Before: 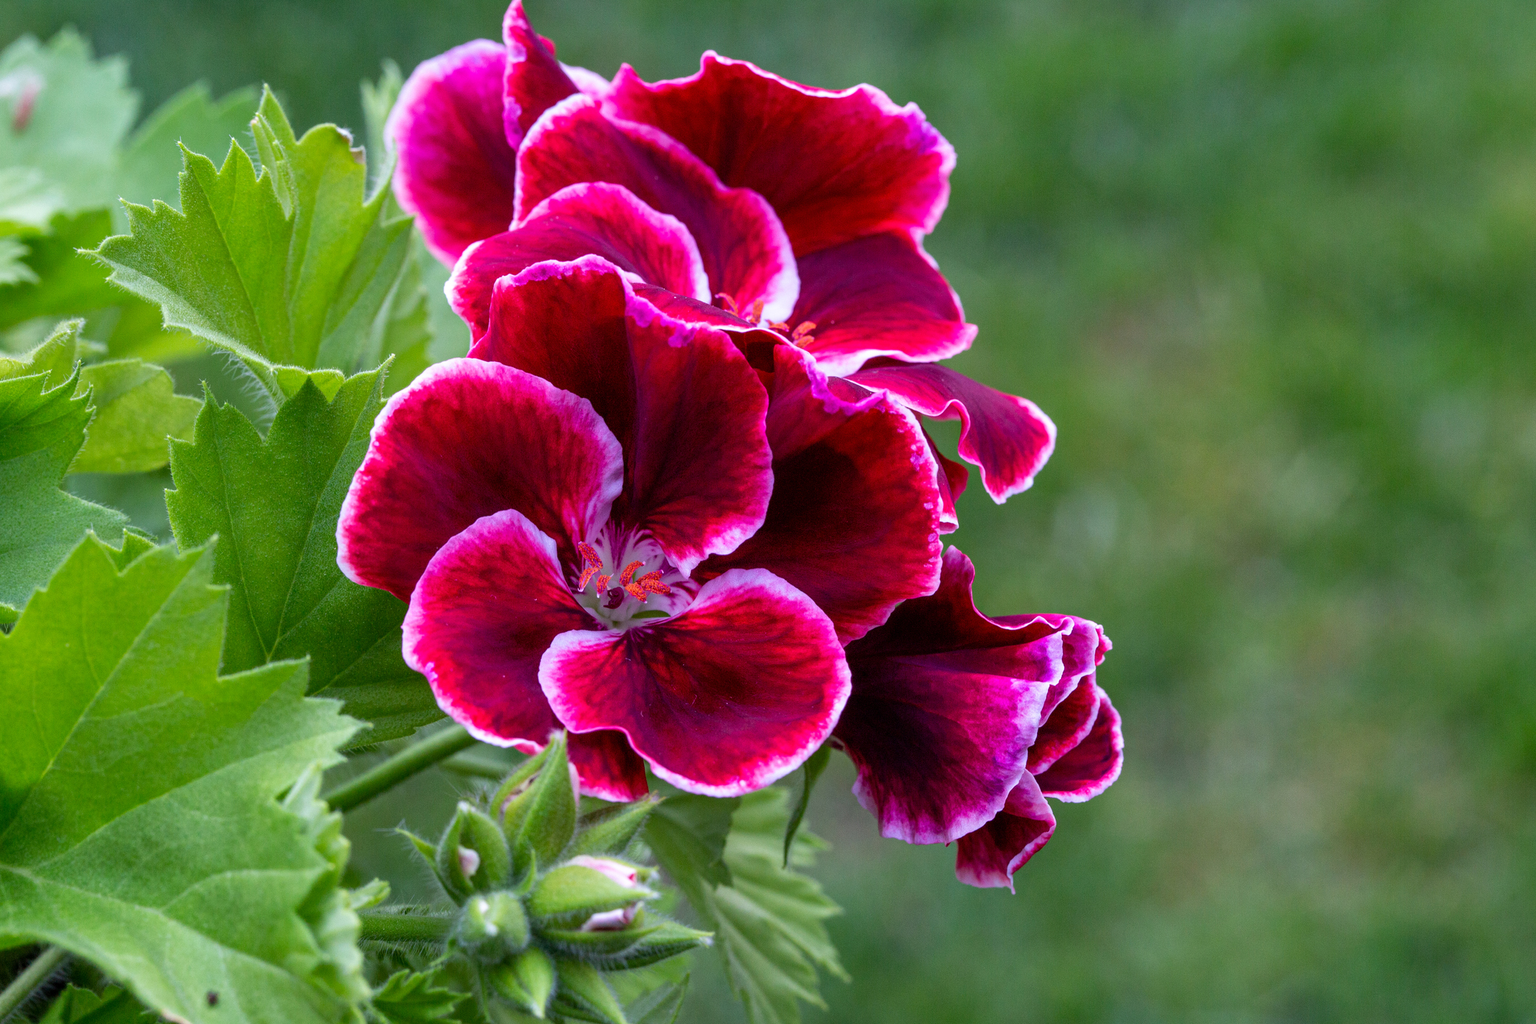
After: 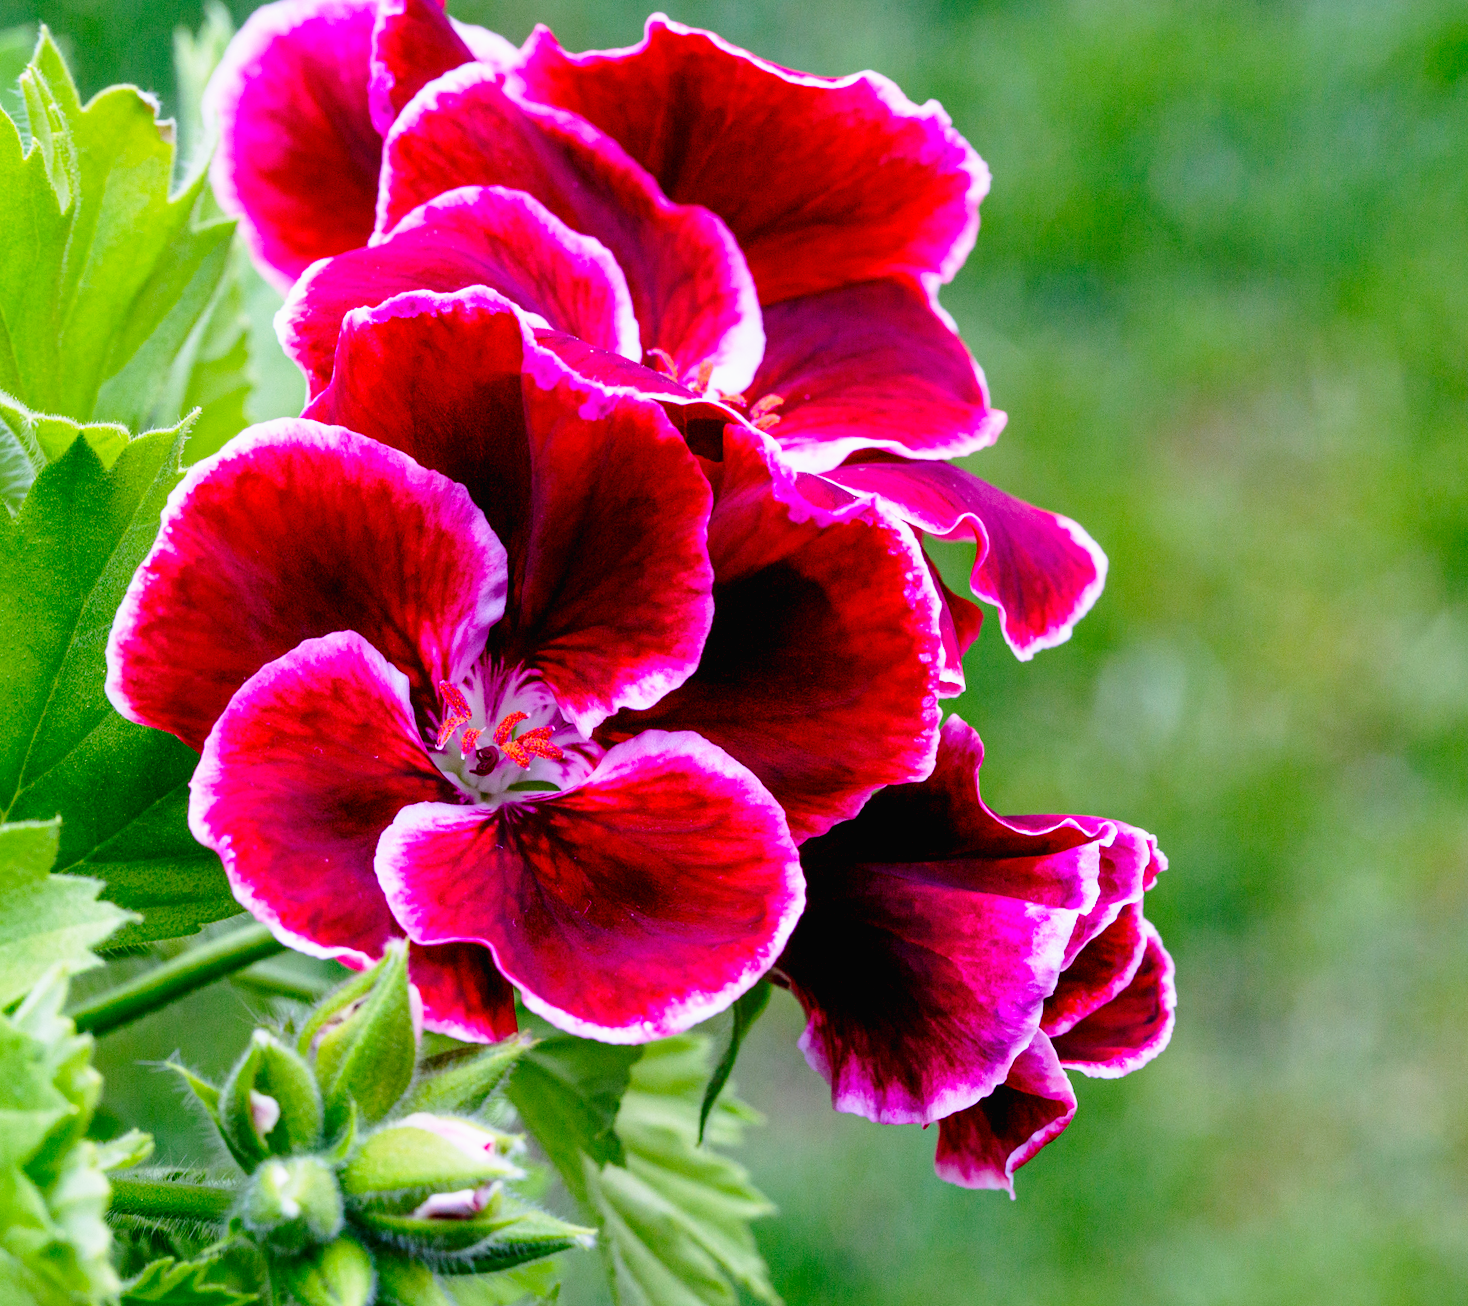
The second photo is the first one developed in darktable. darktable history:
contrast brightness saturation: contrast -0.023, brightness -0.009, saturation 0.042
tone equalizer: on, module defaults
exposure: black level correction 0.009, exposure 0.016 EV, compensate exposure bias true, compensate highlight preservation false
base curve: curves: ch0 [(0, 0) (0.028, 0.03) (0.121, 0.232) (0.46, 0.748) (0.859, 0.968) (1, 1)], preserve colors none
crop and rotate: angle -3.18°, left 14.135%, top 0.035%, right 10.98%, bottom 0.055%
